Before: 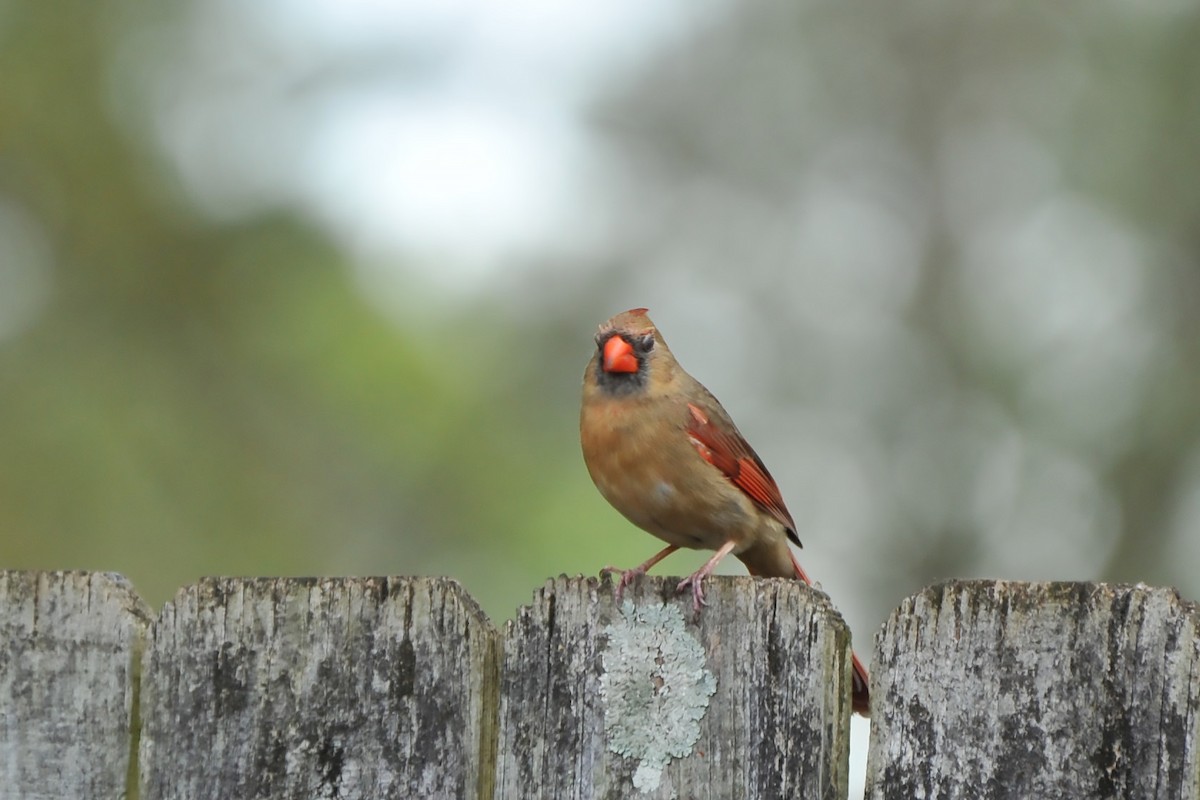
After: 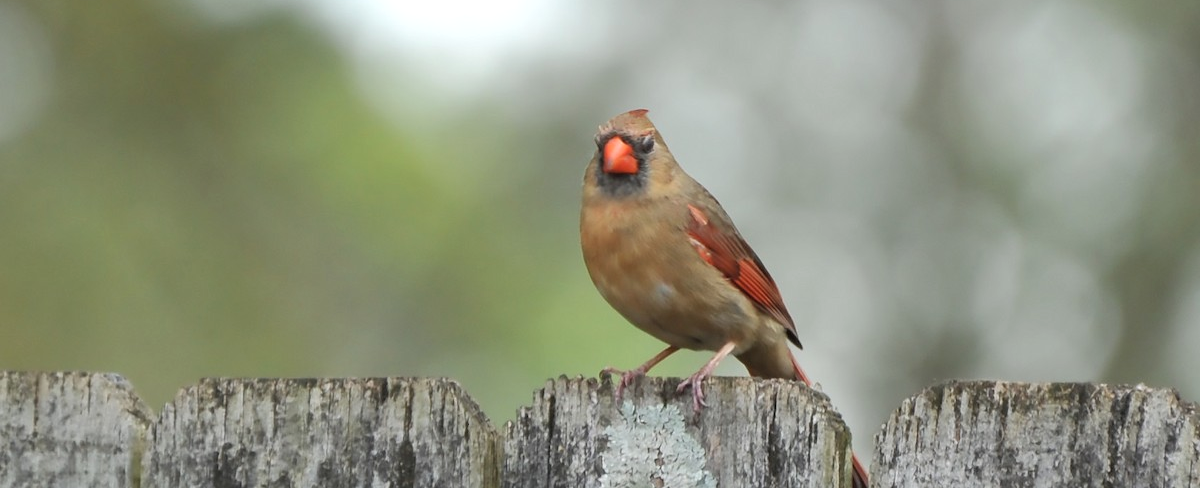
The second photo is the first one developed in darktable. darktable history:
crop and rotate: top 24.949%, bottom 13.943%
exposure: exposure 0.204 EV, compensate highlight preservation false
contrast brightness saturation: saturation -0.087
